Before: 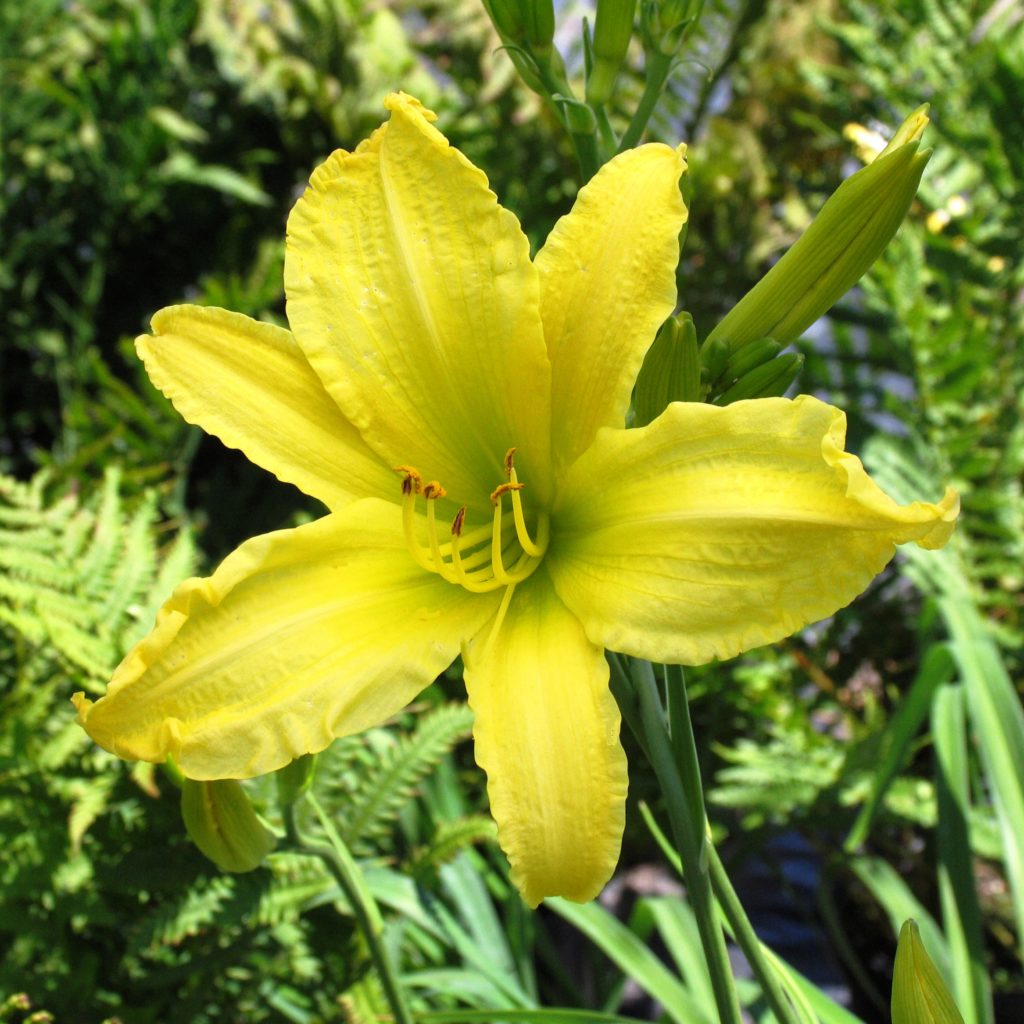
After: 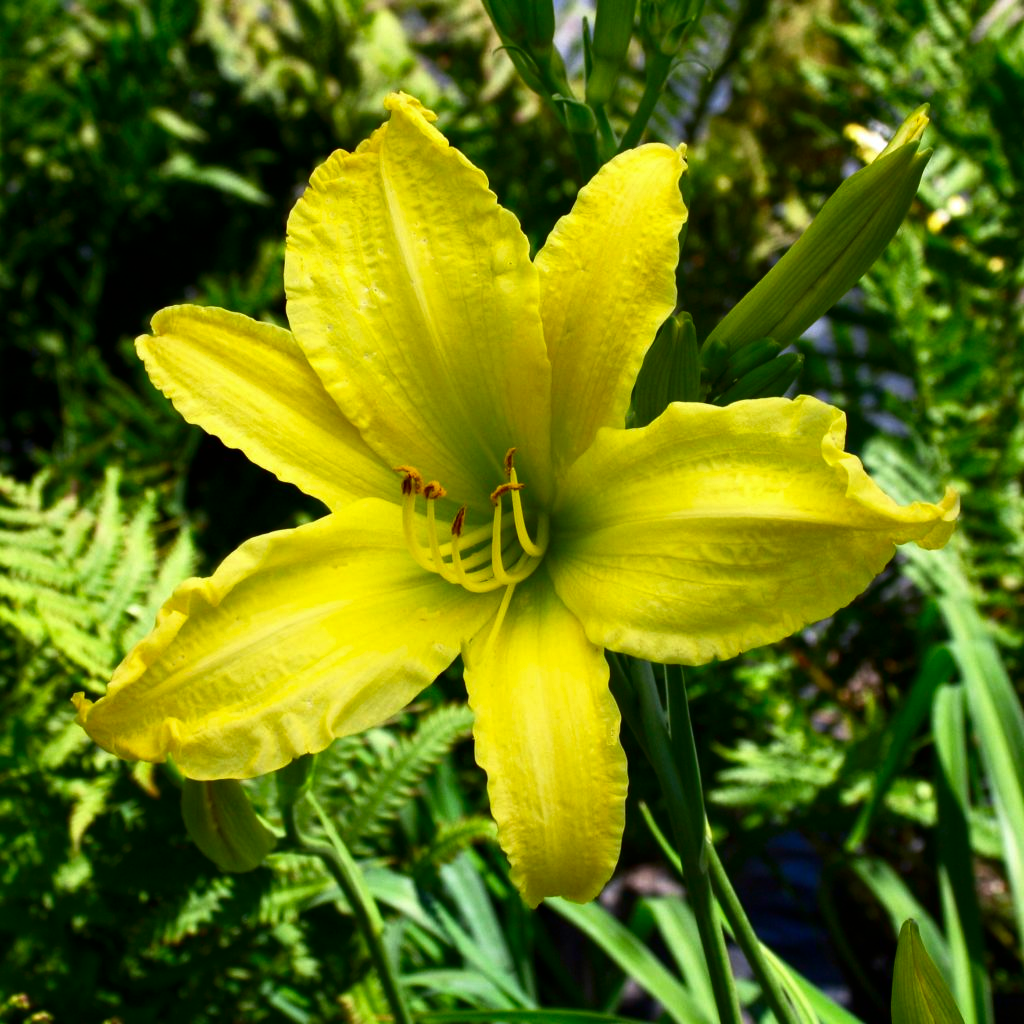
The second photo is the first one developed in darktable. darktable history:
contrast brightness saturation: contrast 0.1, brightness -0.258, saturation 0.136
